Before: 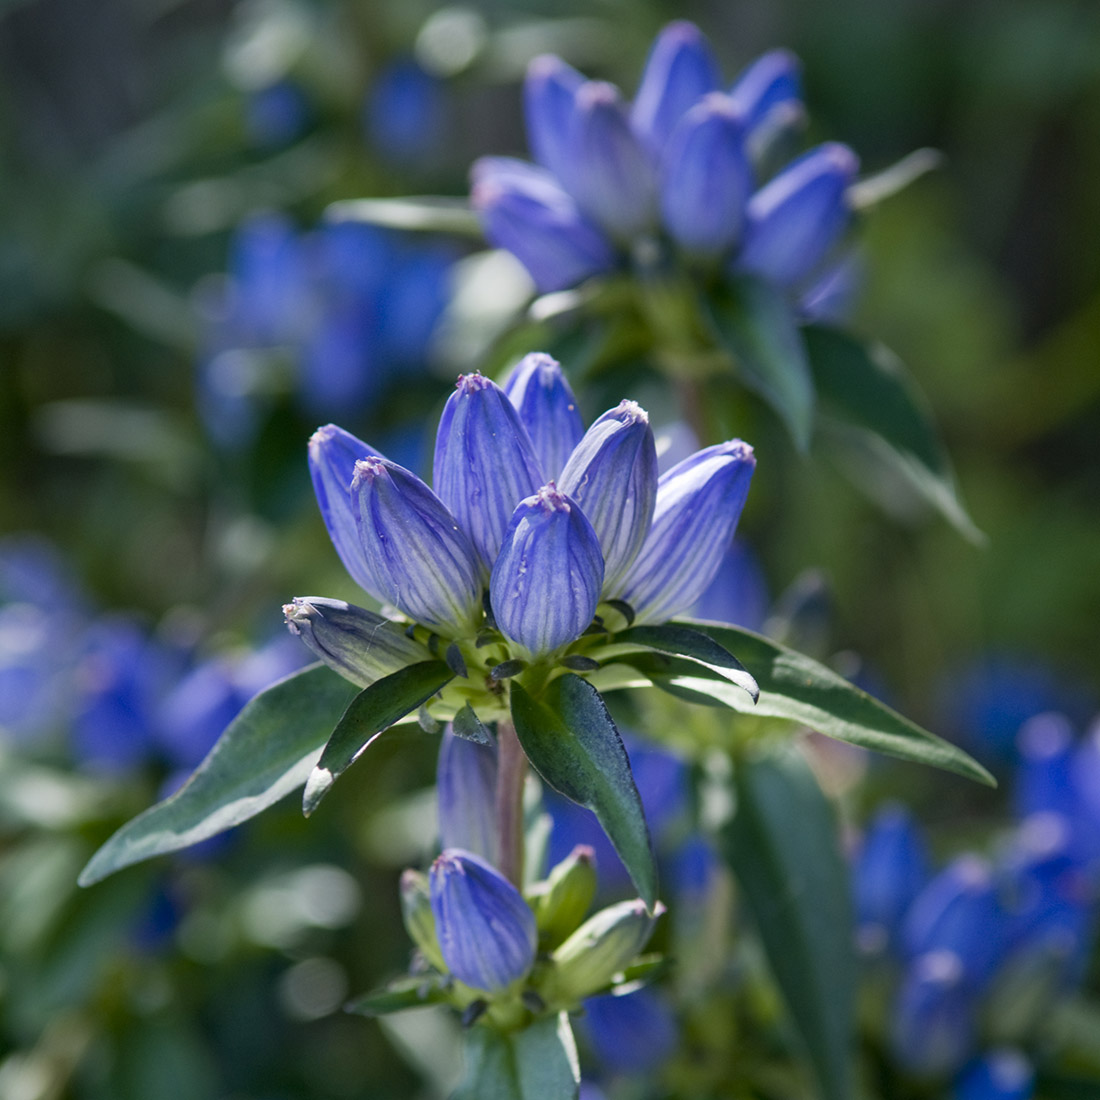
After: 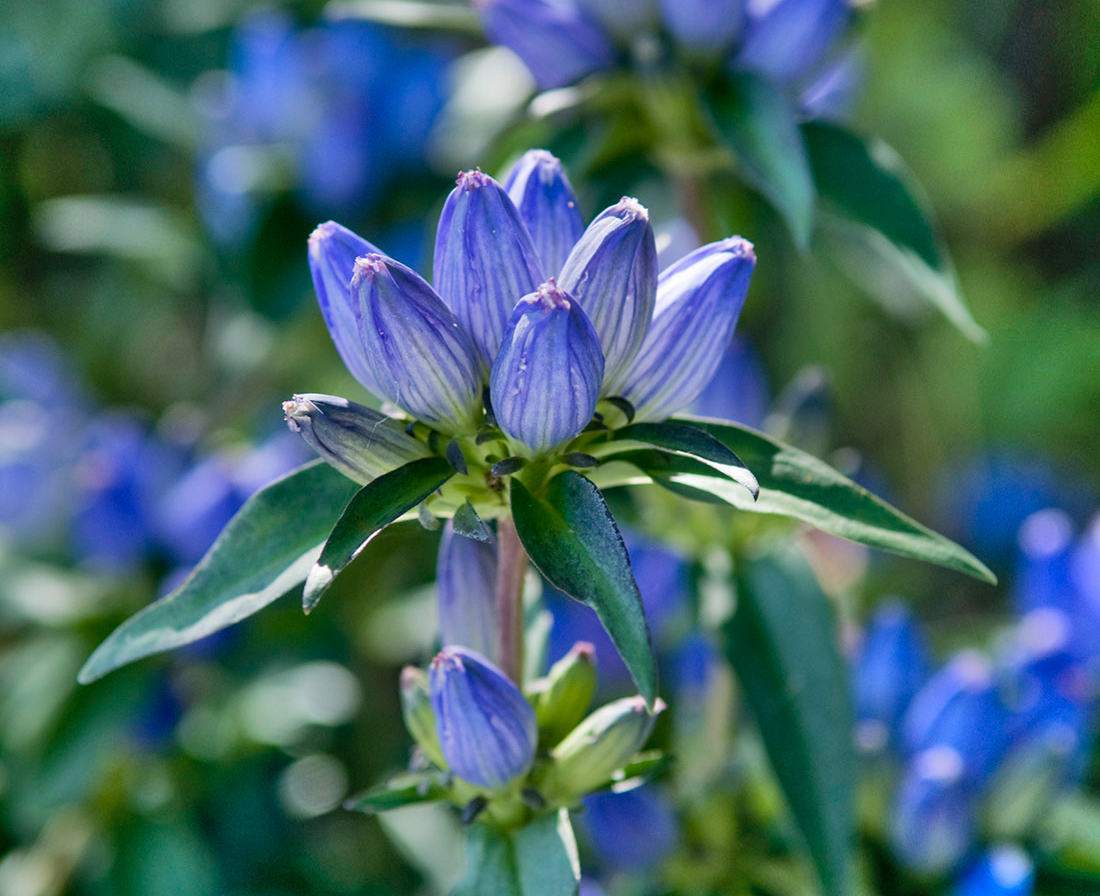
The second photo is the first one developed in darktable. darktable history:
crop and rotate: top 18.507%
shadows and highlights: shadows 75, highlights -25, soften with gaussian
